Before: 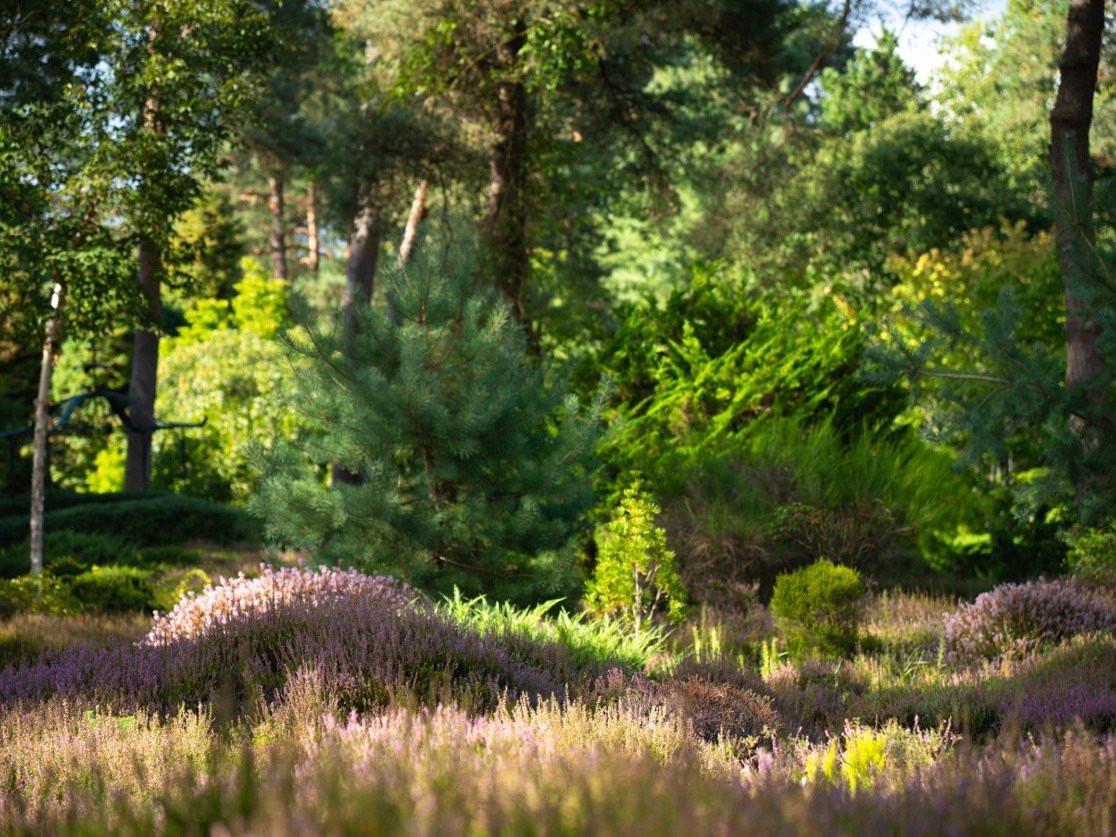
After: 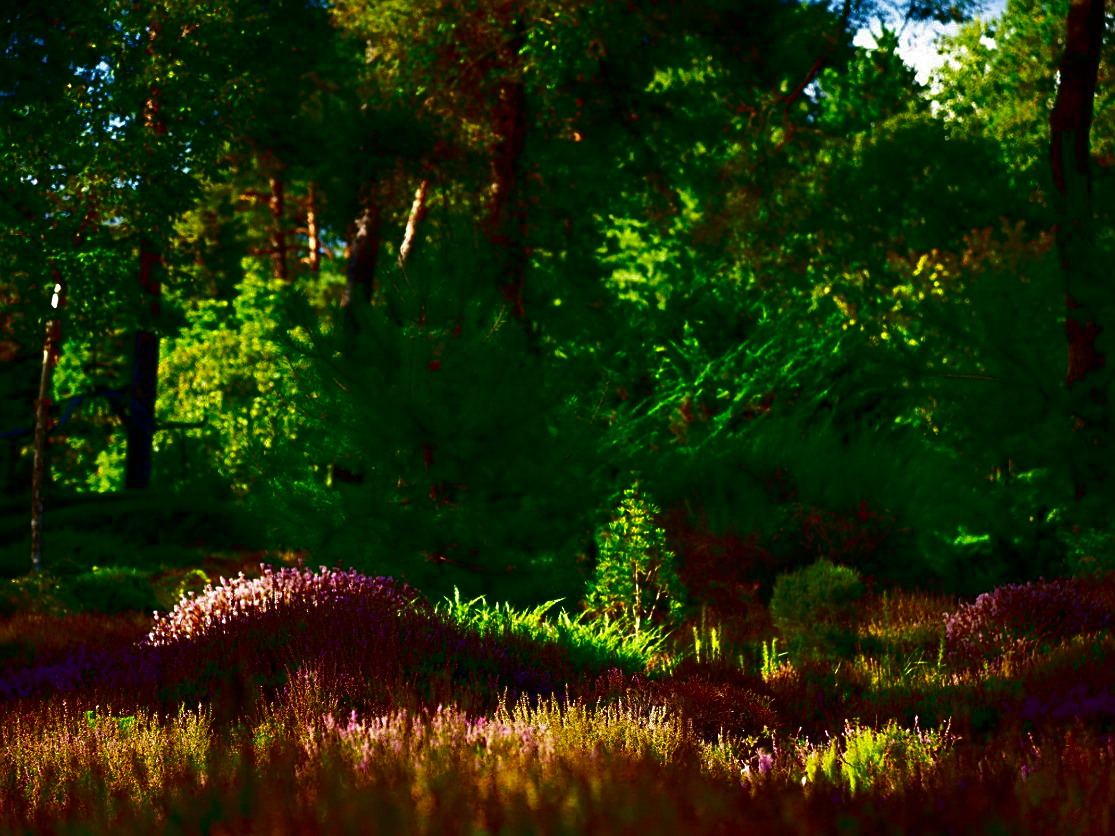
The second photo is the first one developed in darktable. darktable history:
contrast brightness saturation: brightness -0.994, saturation 0.997
velvia: on, module defaults
sharpen: on, module defaults
